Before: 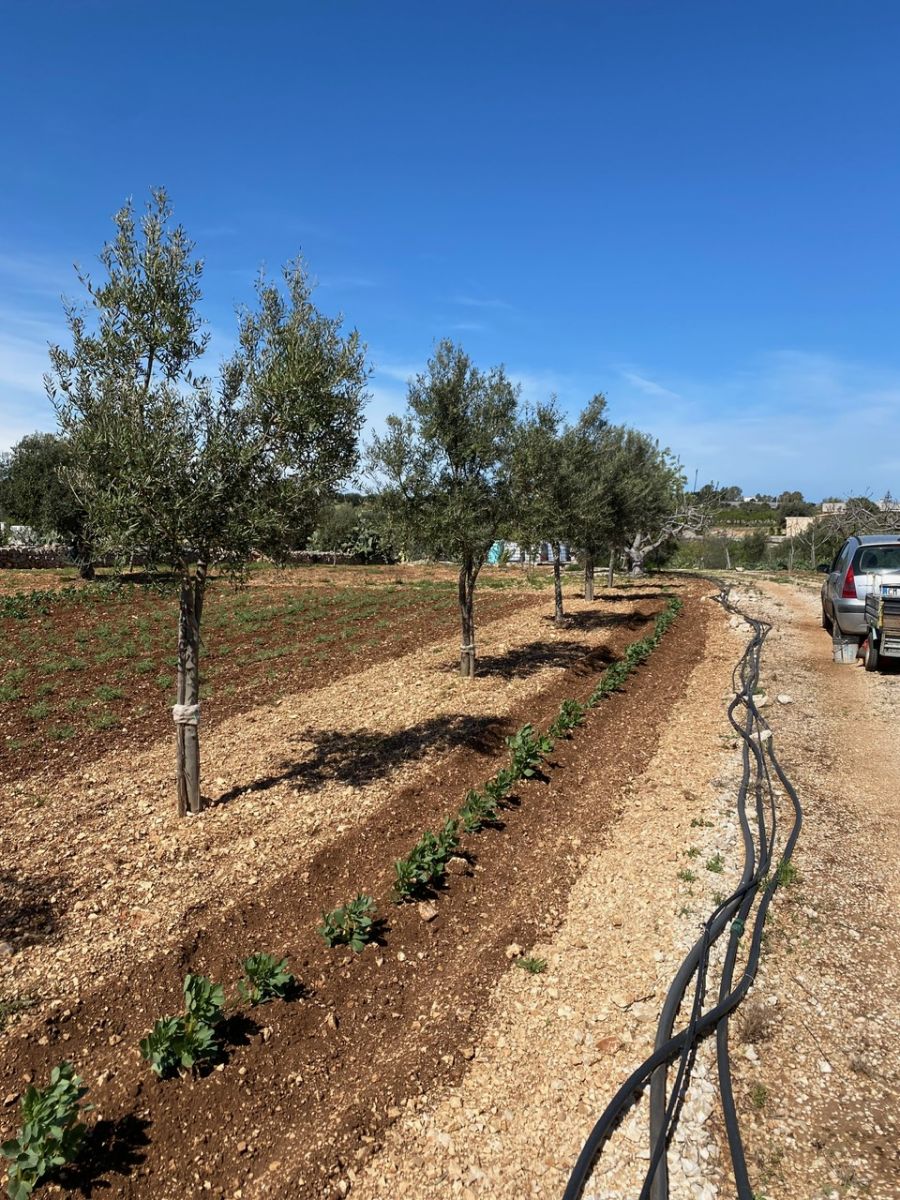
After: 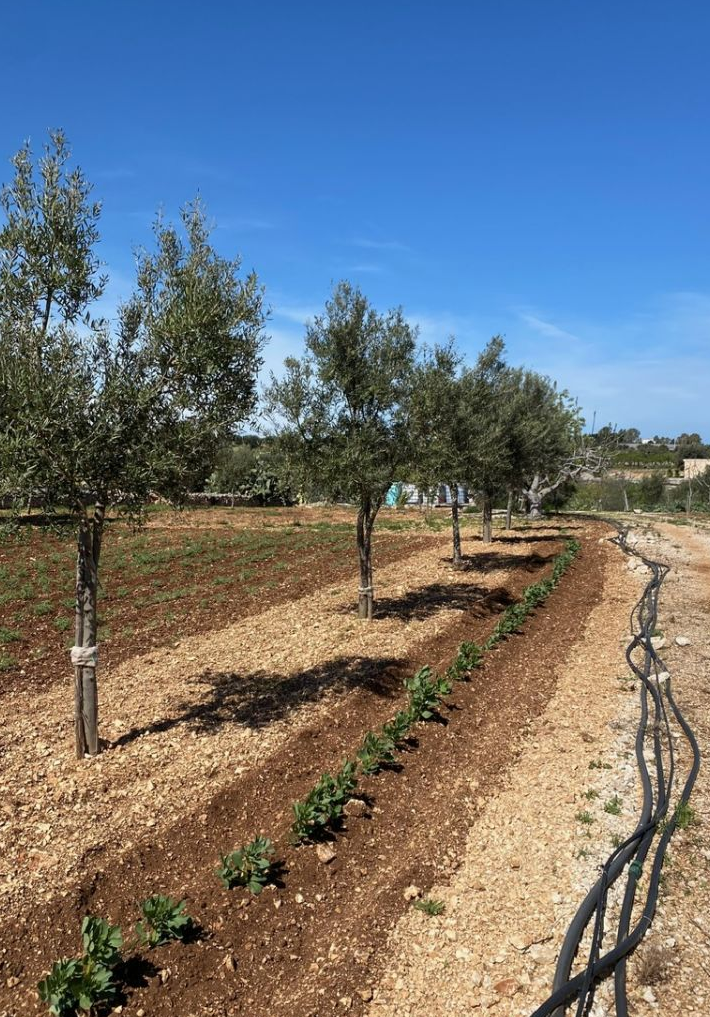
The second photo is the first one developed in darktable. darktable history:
crop: left 11.439%, top 4.877%, right 9.599%, bottom 10.366%
